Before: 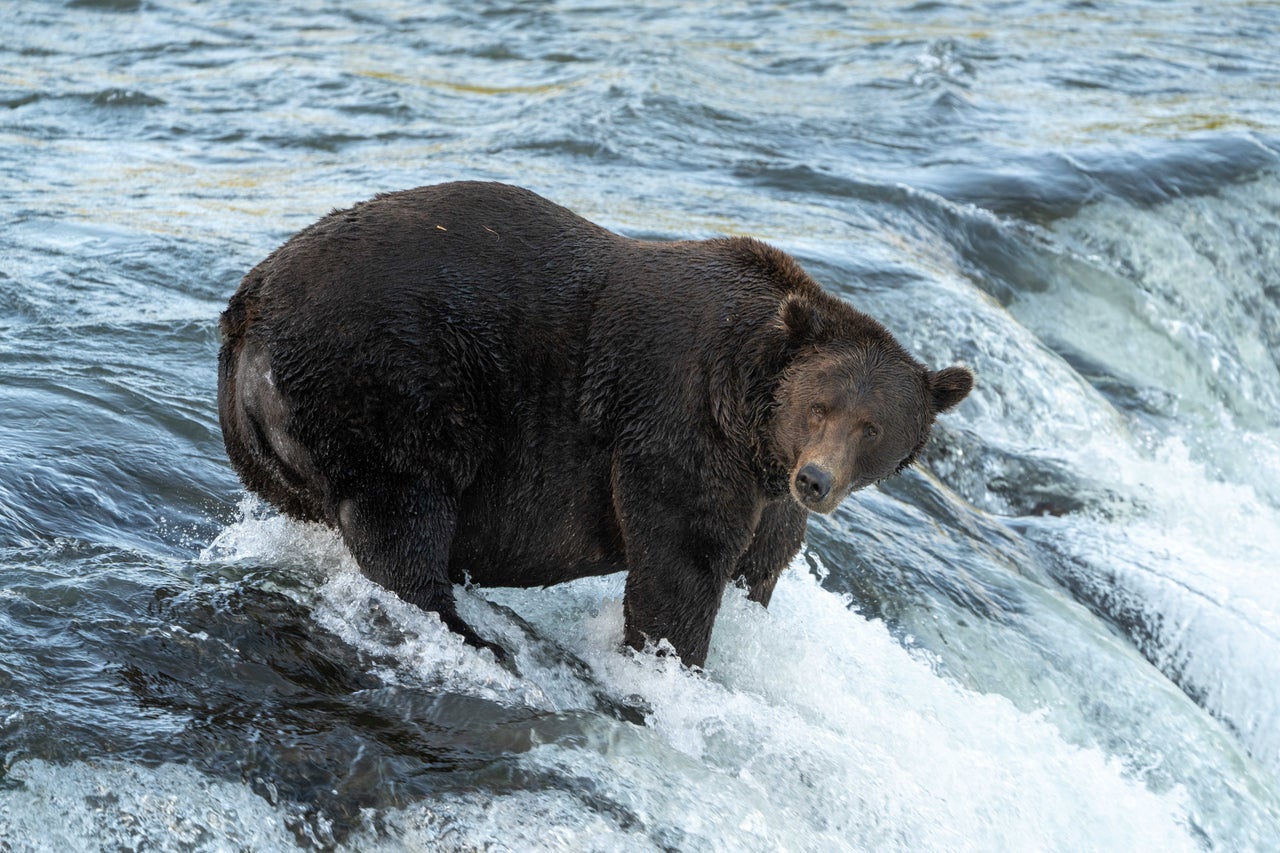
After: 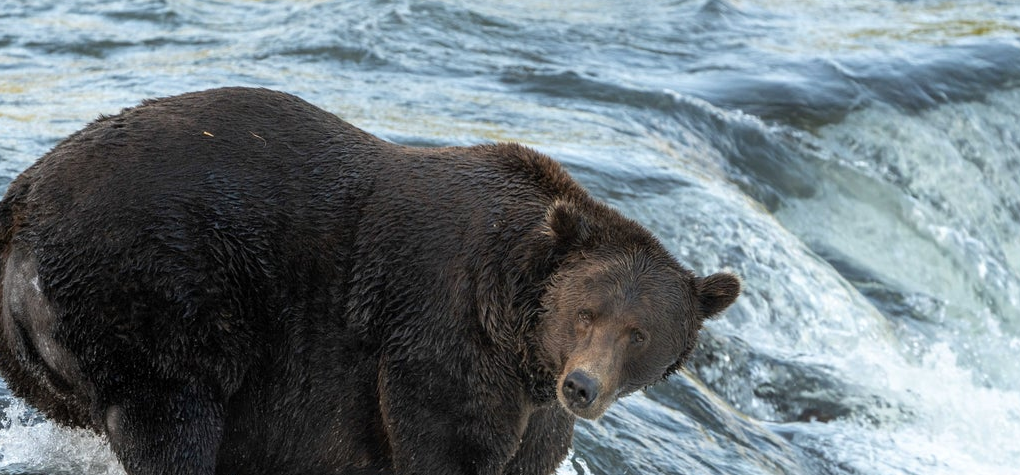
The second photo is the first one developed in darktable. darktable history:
crop: left 18.244%, top 11.128%, right 2.035%, bottom 33.118%
